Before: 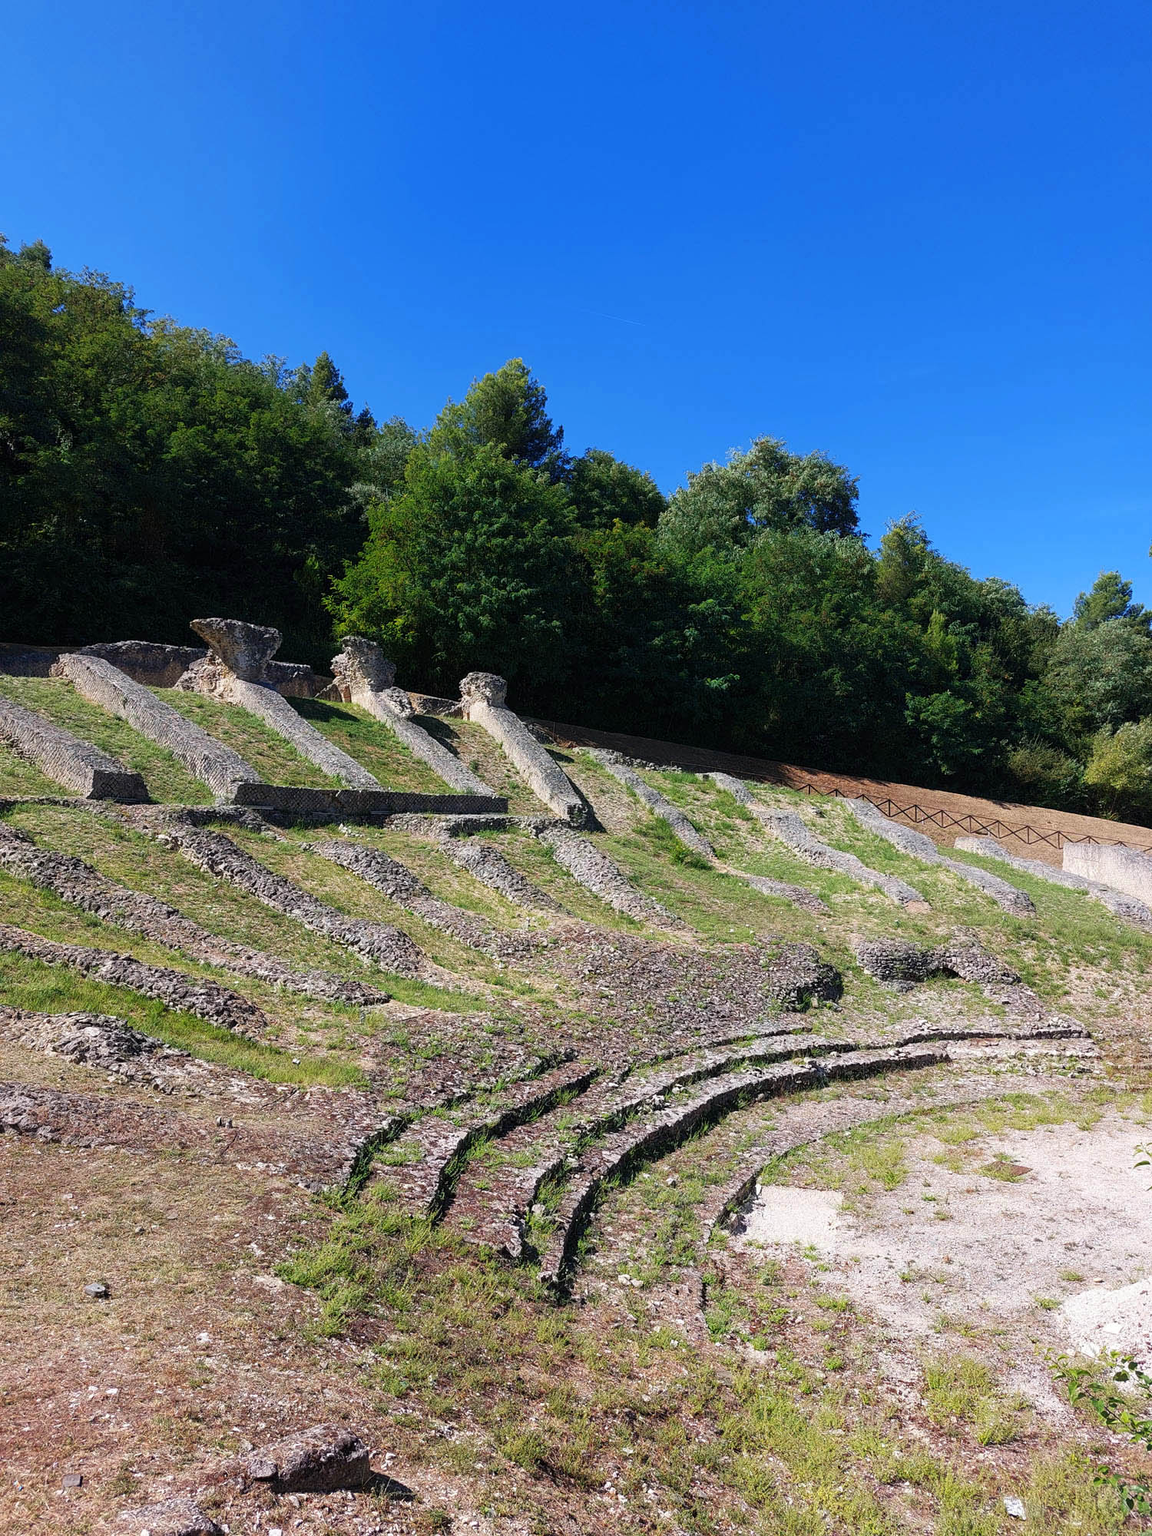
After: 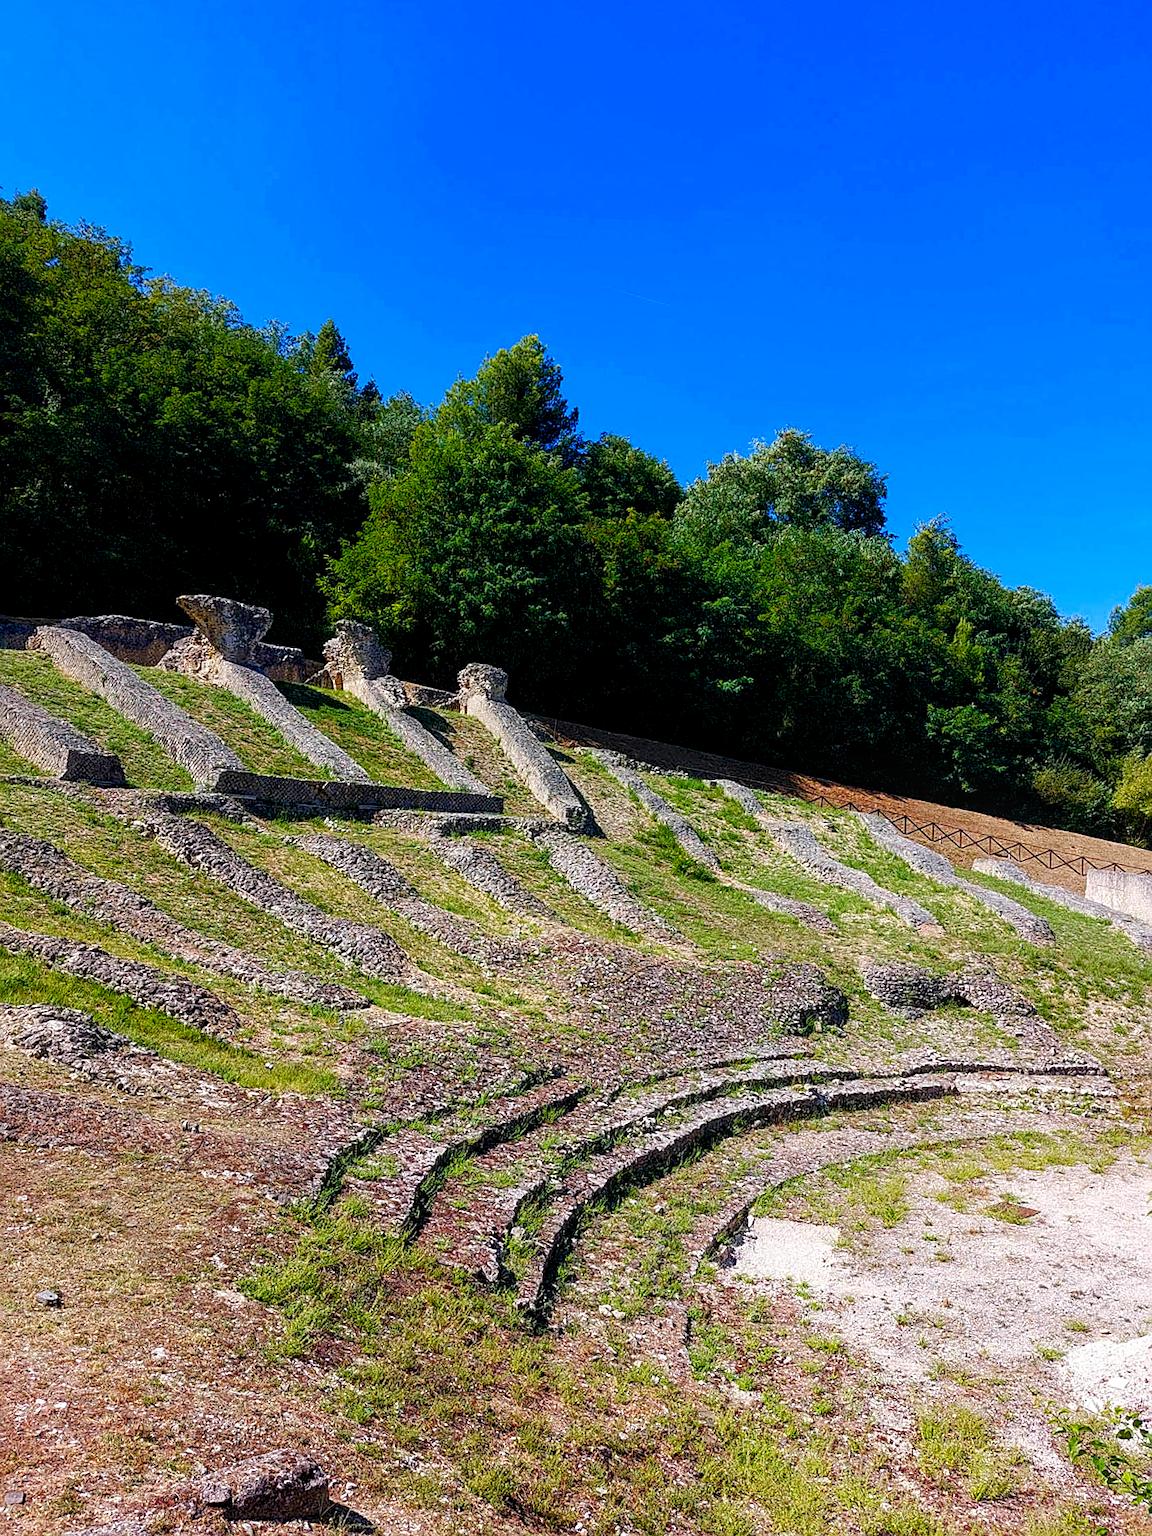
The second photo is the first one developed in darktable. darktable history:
crop and rotate: angle -2.39°
exposure: black level correction 0.004, exposure 0.016 EV, compensate exposure bias true, compensate highlight preservation false
color balance rgb: linear chroma grading › global chroma 9.09%, perceptual saturation grading › global saturation 20%, perceptual saturation grading › highlights -25.843%, perceptual saturation grading › shadows 49.326%, global vibrance 20%
sharpen: on, module defaults
local contrast: on, module defaults
